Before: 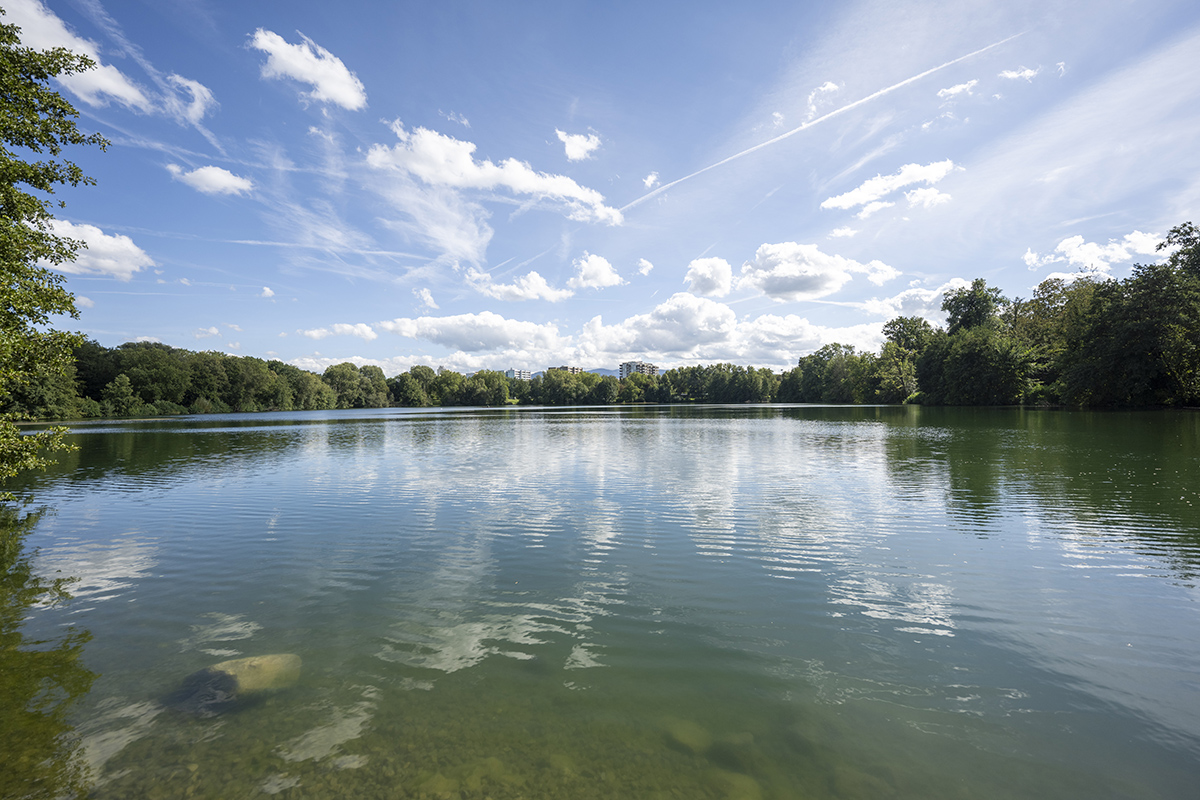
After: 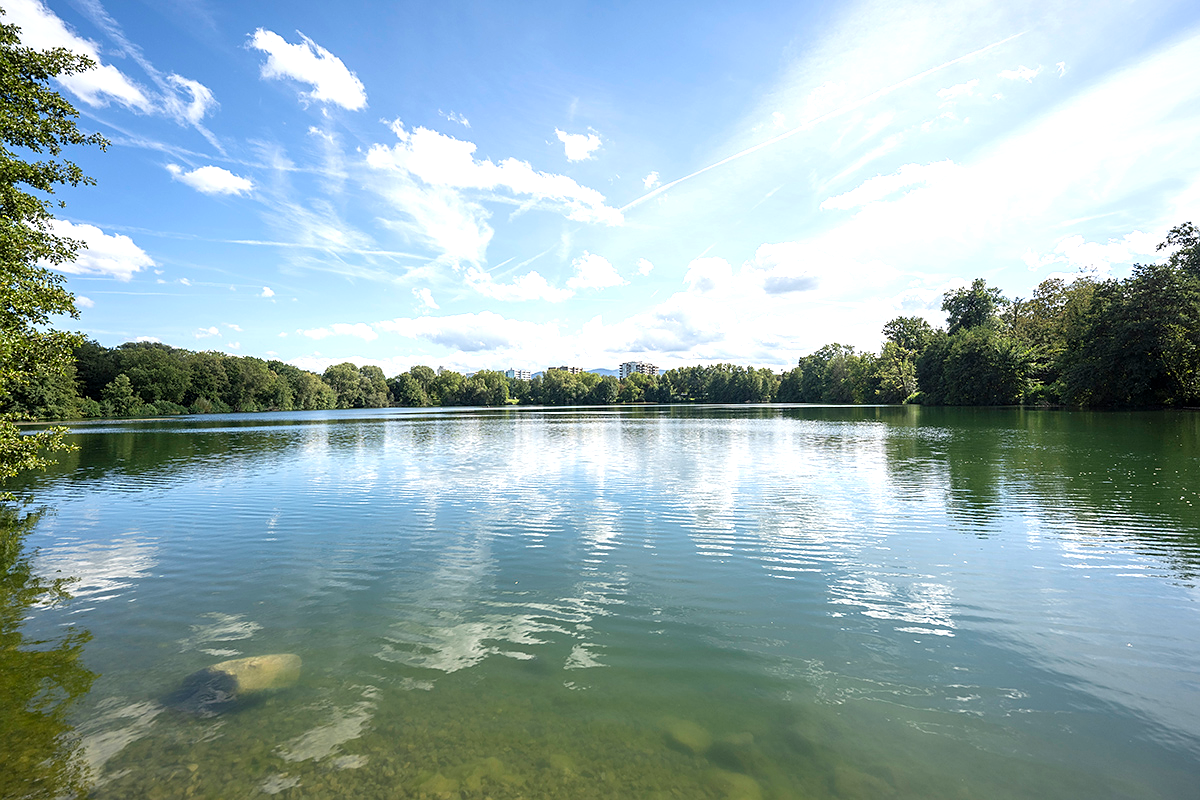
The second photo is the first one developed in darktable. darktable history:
sharpen: radius 1.027
exposure: exposure 0.61 EV, compensate highlight preservation false
